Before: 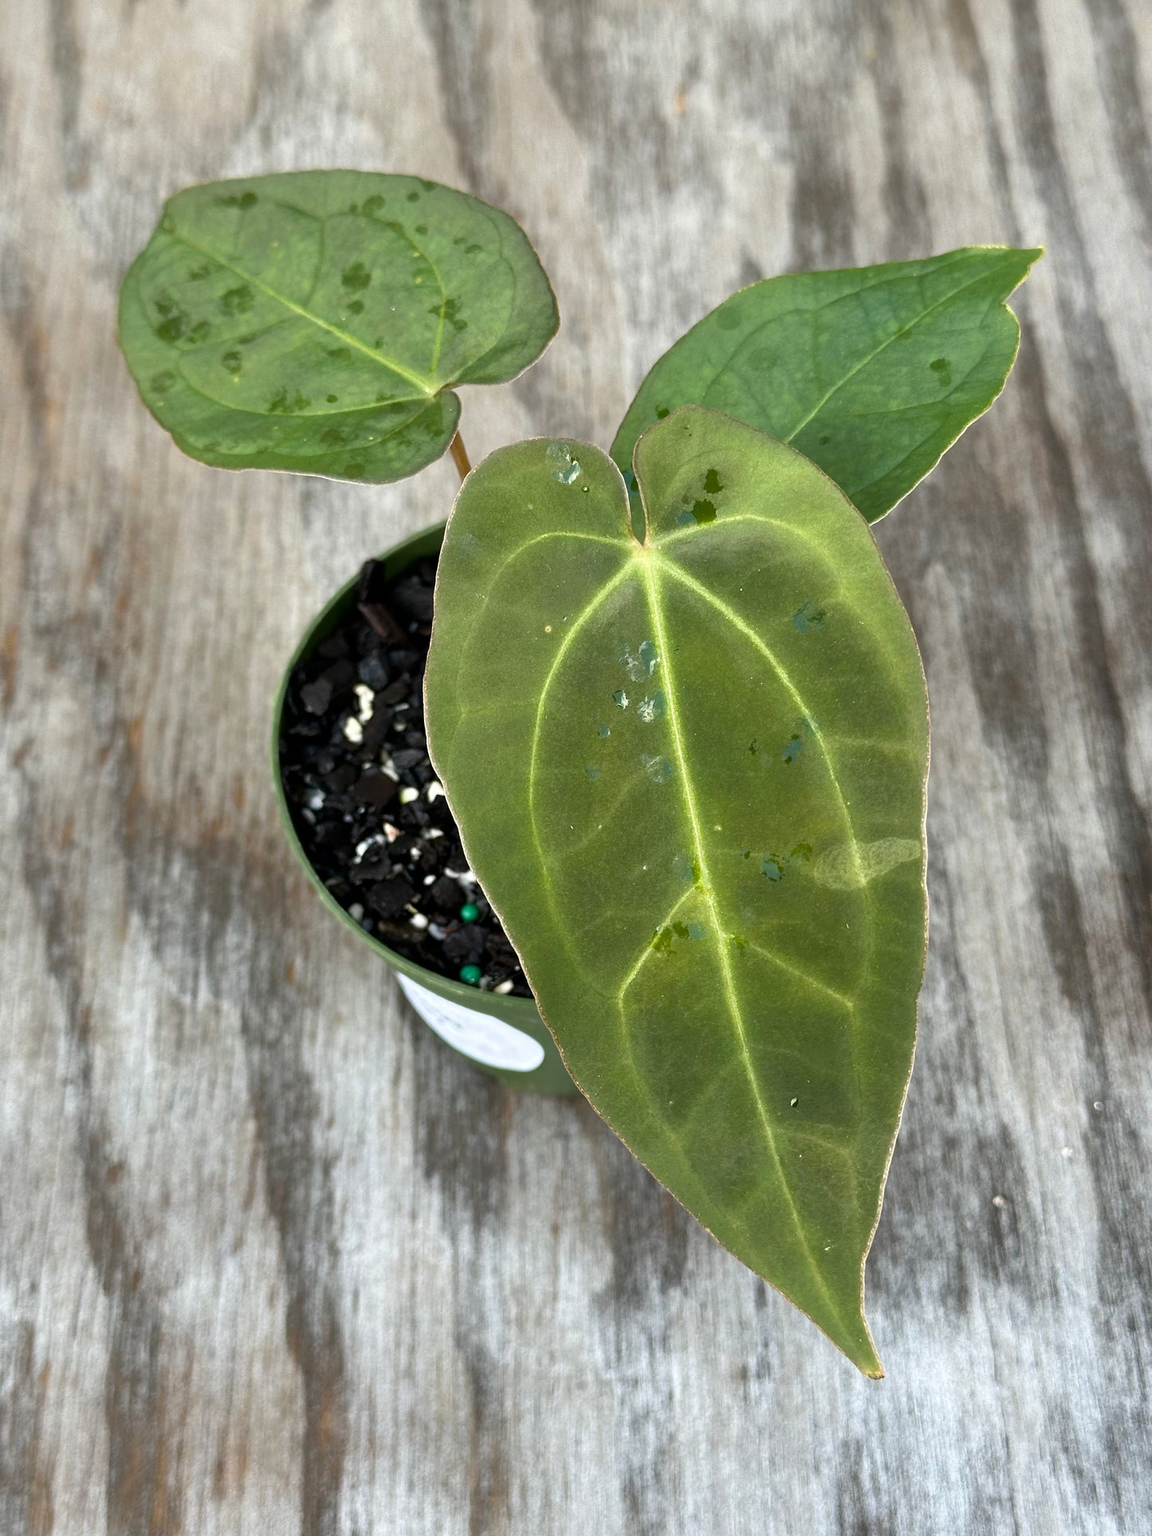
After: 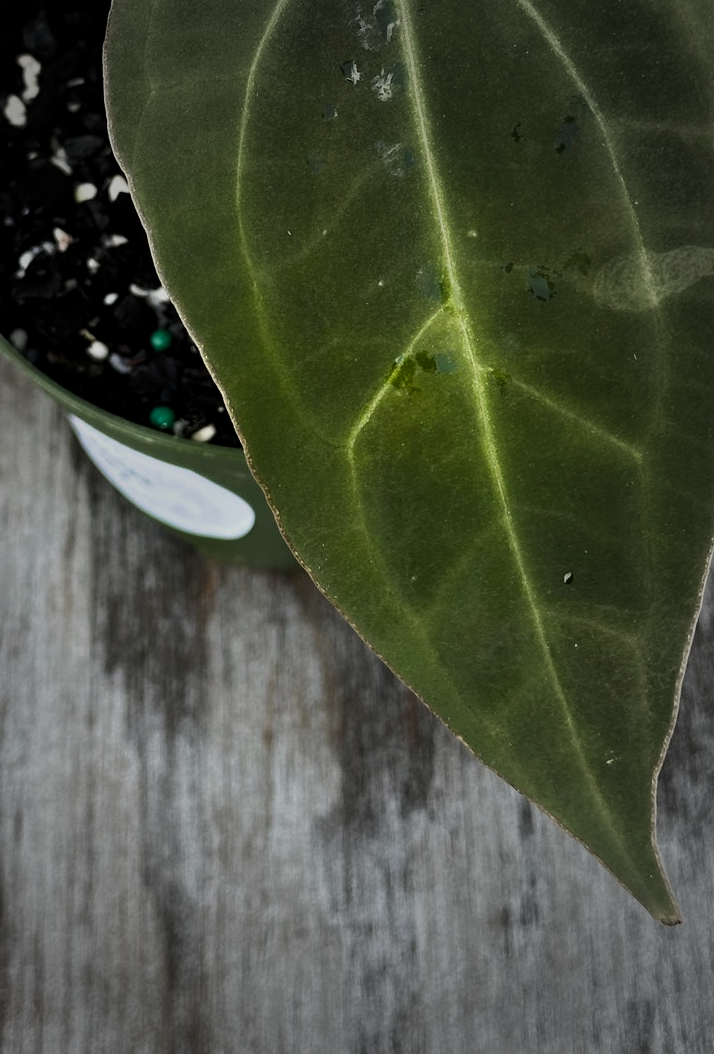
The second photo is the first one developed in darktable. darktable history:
tone equalizer: -8 EV -2 EV, -7 EV -2 EV, -6 EV -2 EV, -5 EV -2 EV, -4 EV -2 EV, -3 EV -2 EV, -2 EV -2 EV, -1 EV -1.63 EV, +0 EV -2 EV
levels: levels [0.012, 0.367, 0.697]
crop: left 29.672%, top 41.786%, right 20.851%, bottom 3.487%
vignetting: fall-off start 33.76%, fall-off radius 64.94%, brightness -0.575, center (-0.12, -0.002), width/height ratio 0.959
